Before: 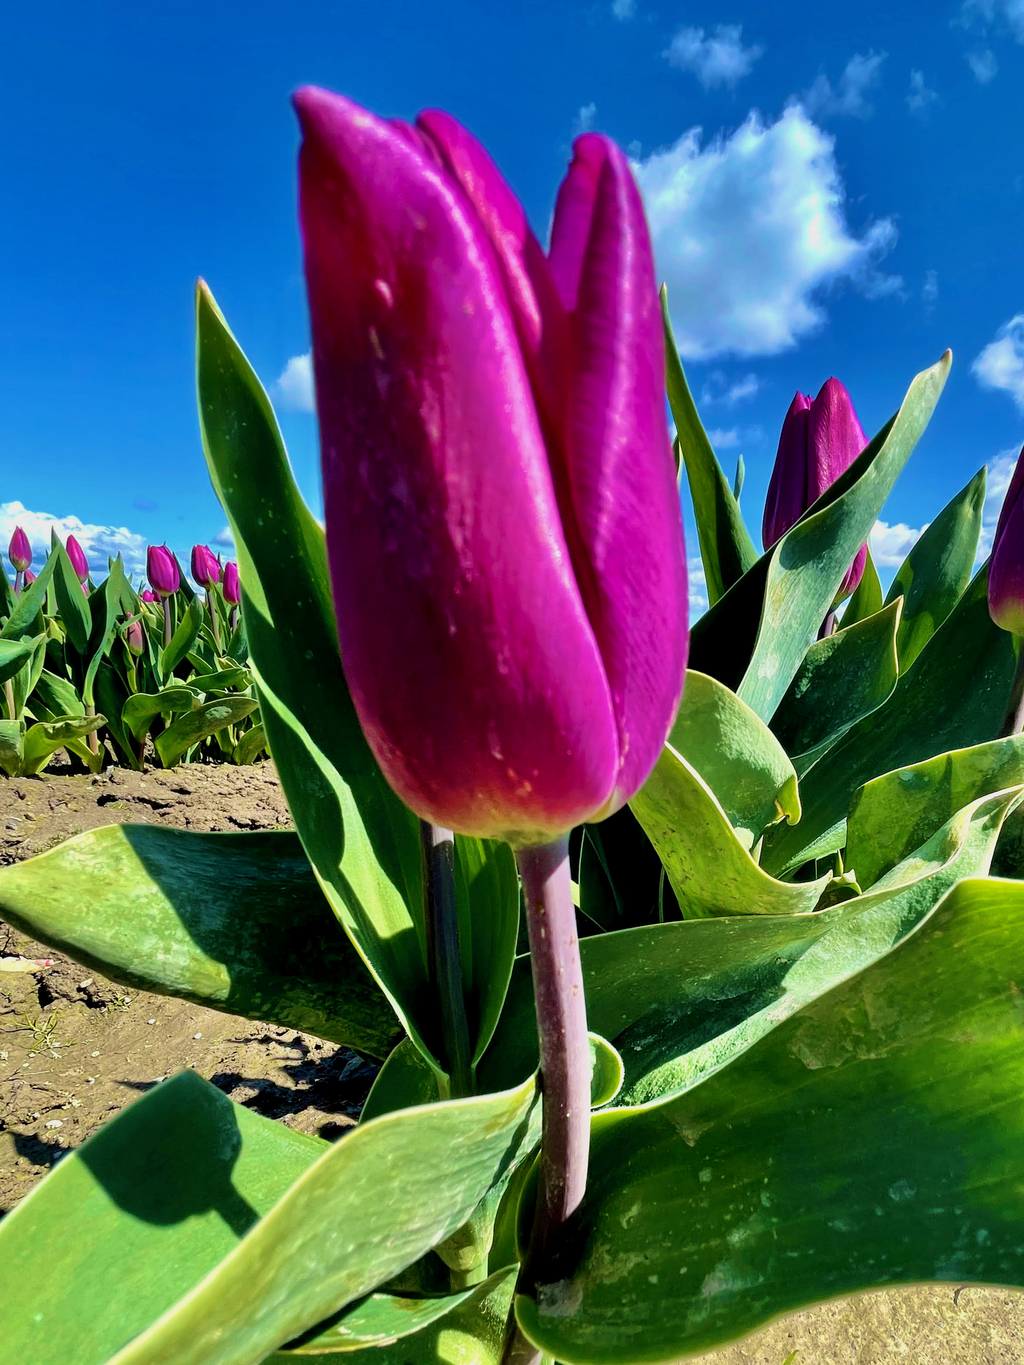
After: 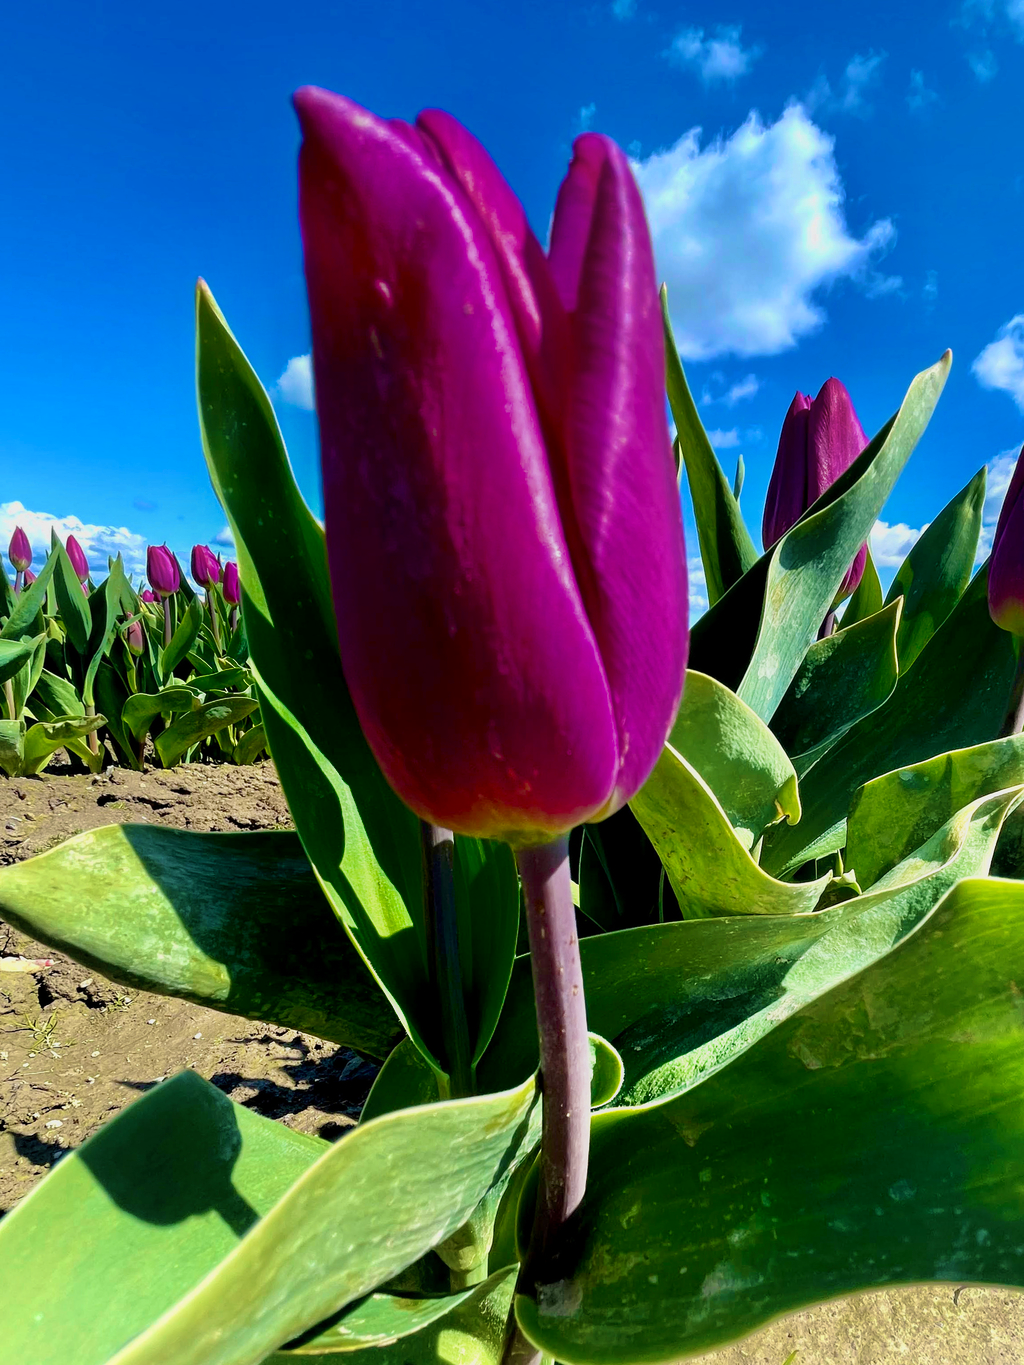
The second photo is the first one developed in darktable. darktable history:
shadows and highlights: shadows -90, highlights 90, soften with gaussian
color zones: curves: ch0 [(0.068, 0.464) (0.25, 0.5) (0.48, 0.508) (0.75, 0.536) (0.886, 0.476) (0.967, 0.456)]; ch1 [(0.066, 0.456) (0.25, 0.5) (0.616, 0.508) (0.746, 0.56) (0.934, 0.444)]
